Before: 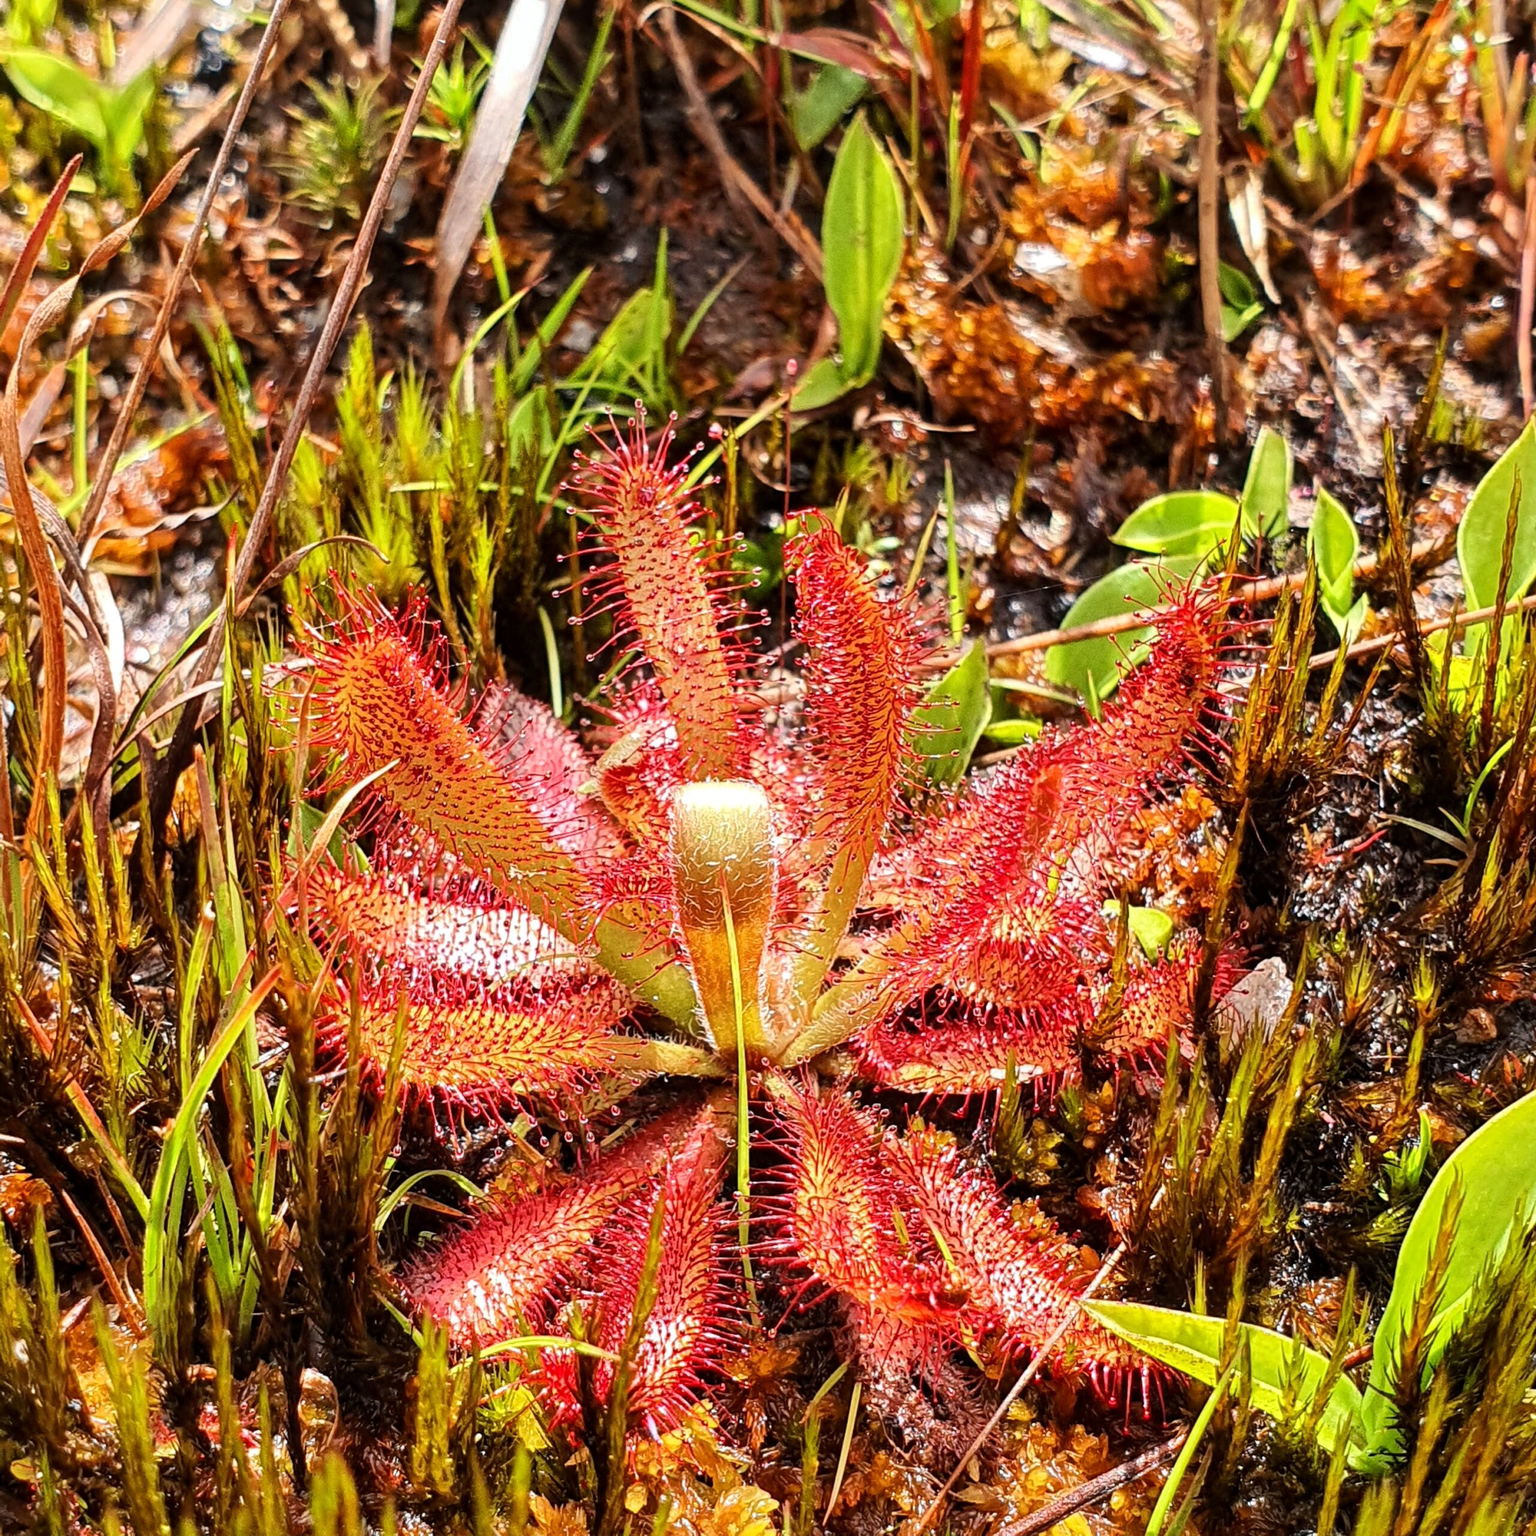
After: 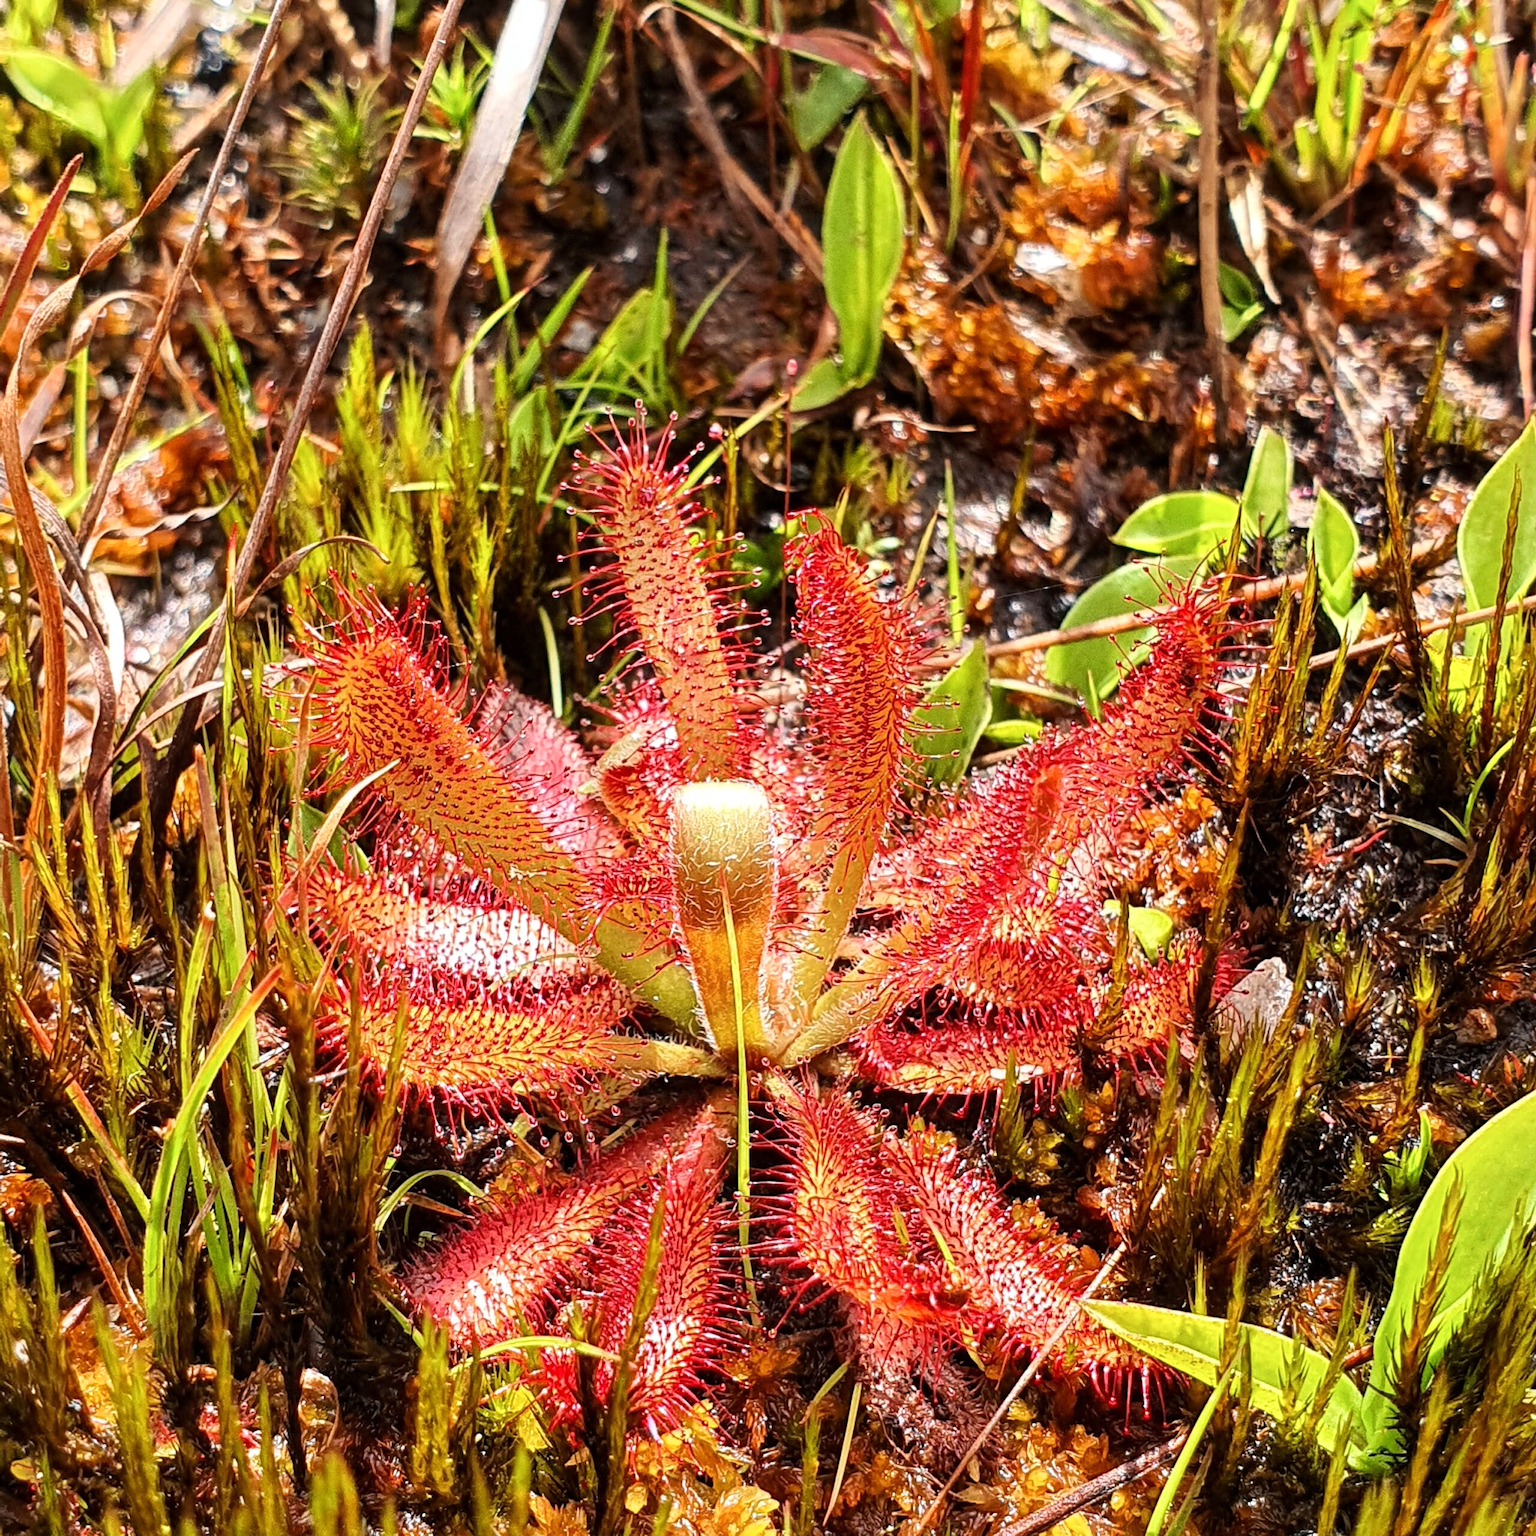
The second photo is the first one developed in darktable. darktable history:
shadows and highlights: shadows -1.51, highlights 40.02
